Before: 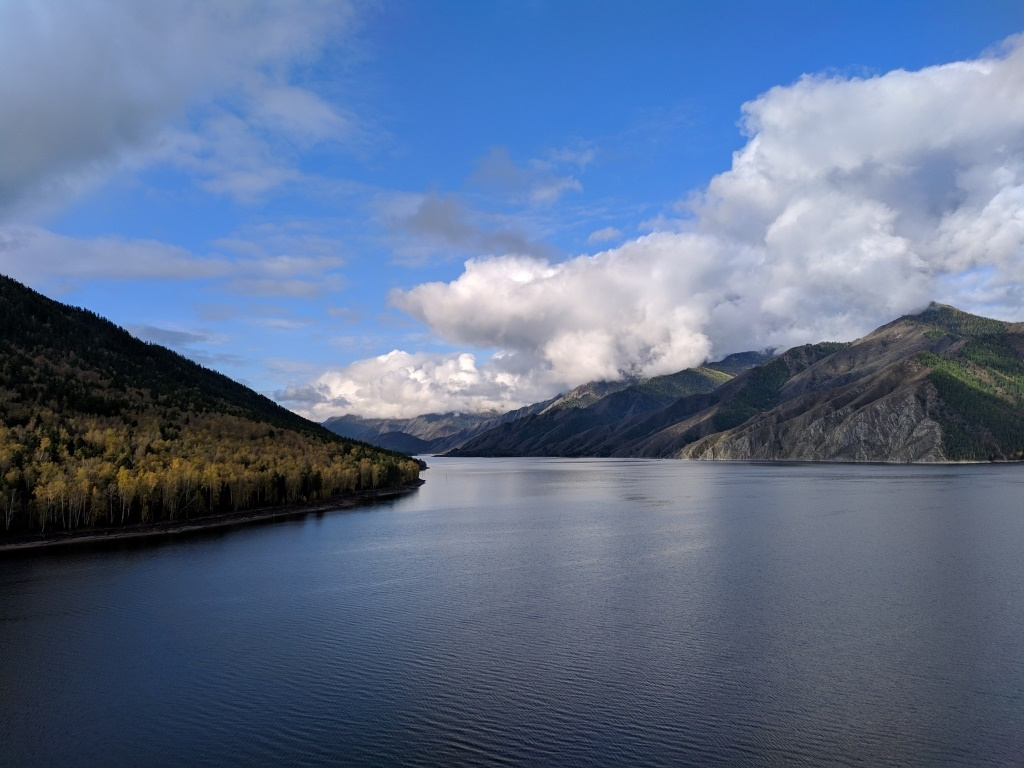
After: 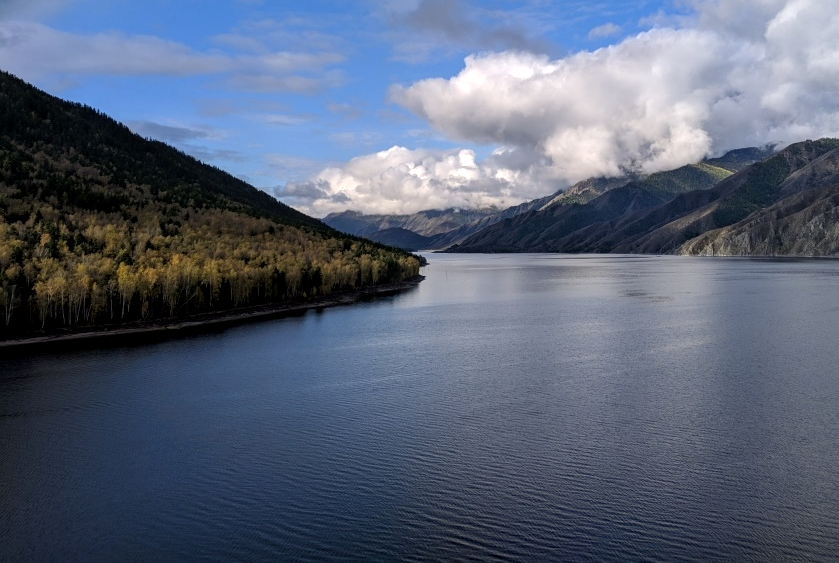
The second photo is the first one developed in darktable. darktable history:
crop: top 26.599%, right 18.031%
local contrast: on, module defaults
